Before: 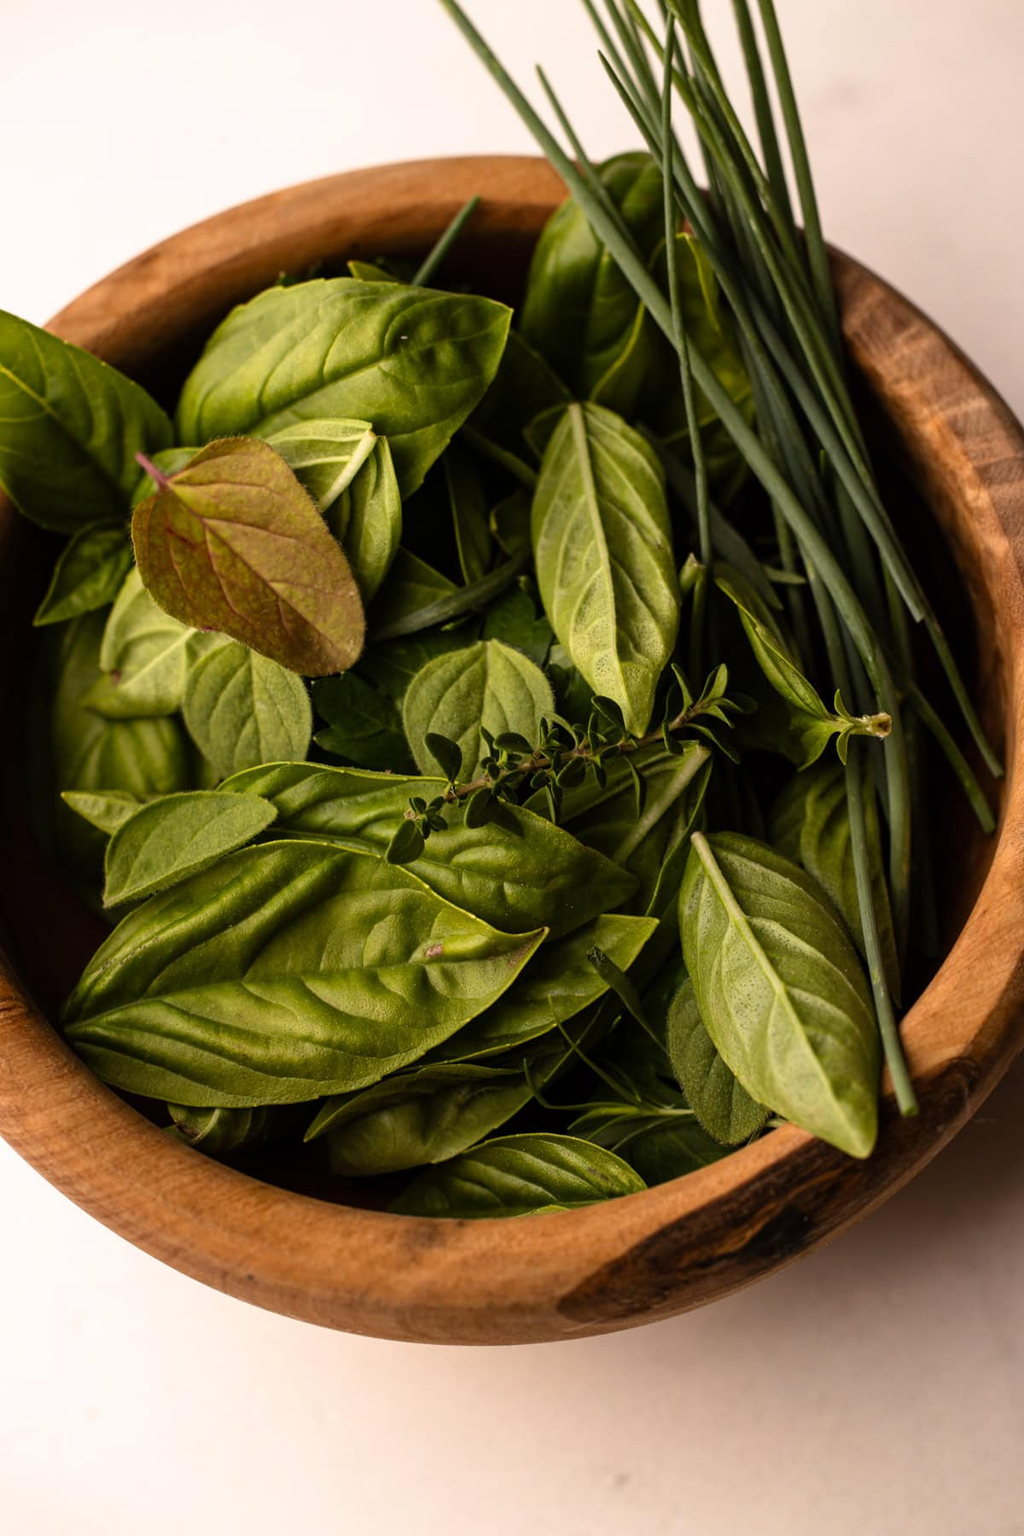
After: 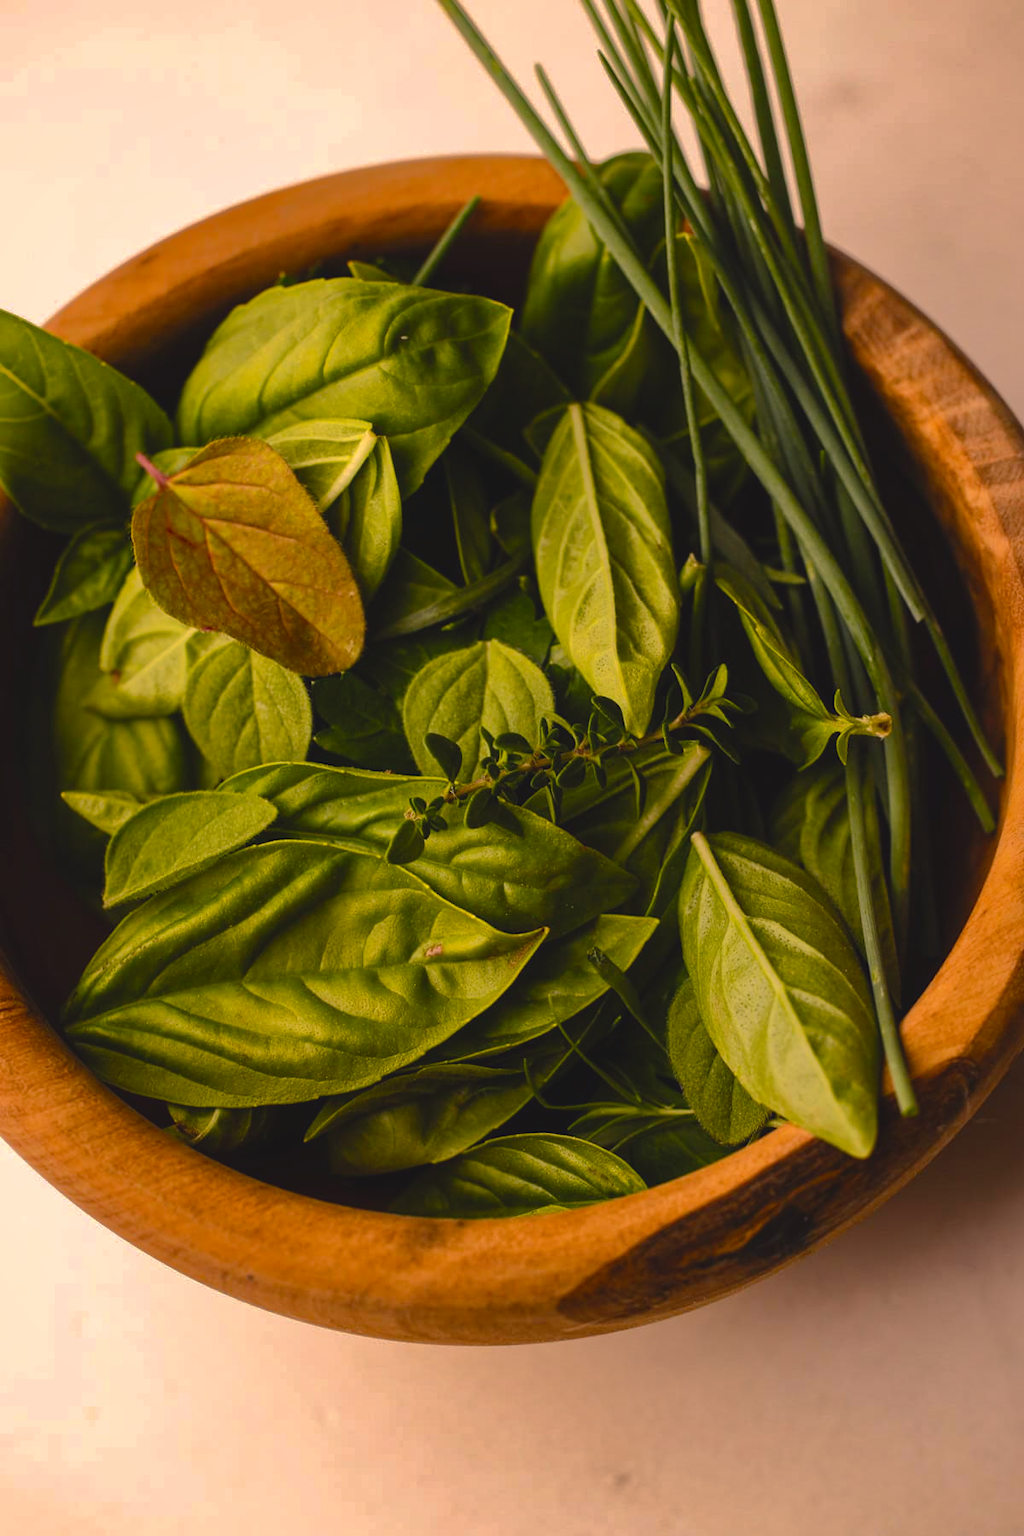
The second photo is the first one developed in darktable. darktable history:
shadows and highlights: shadows 25, highlights -70
color balance rgb: shadows lift › chroma 2%, shadows lift › hue 247.2°, power › chroma 0.3%, power › hue 25.2°, highlights gain › chroma 3%, highlights gain › hue 60°, global offset › luminance 0.75%, perceptual saturation grading › global saturation 20%, perceptual saturation grading › highlights -20%, perceptual saturation grading › shadows 30%, global vibrance 20%
